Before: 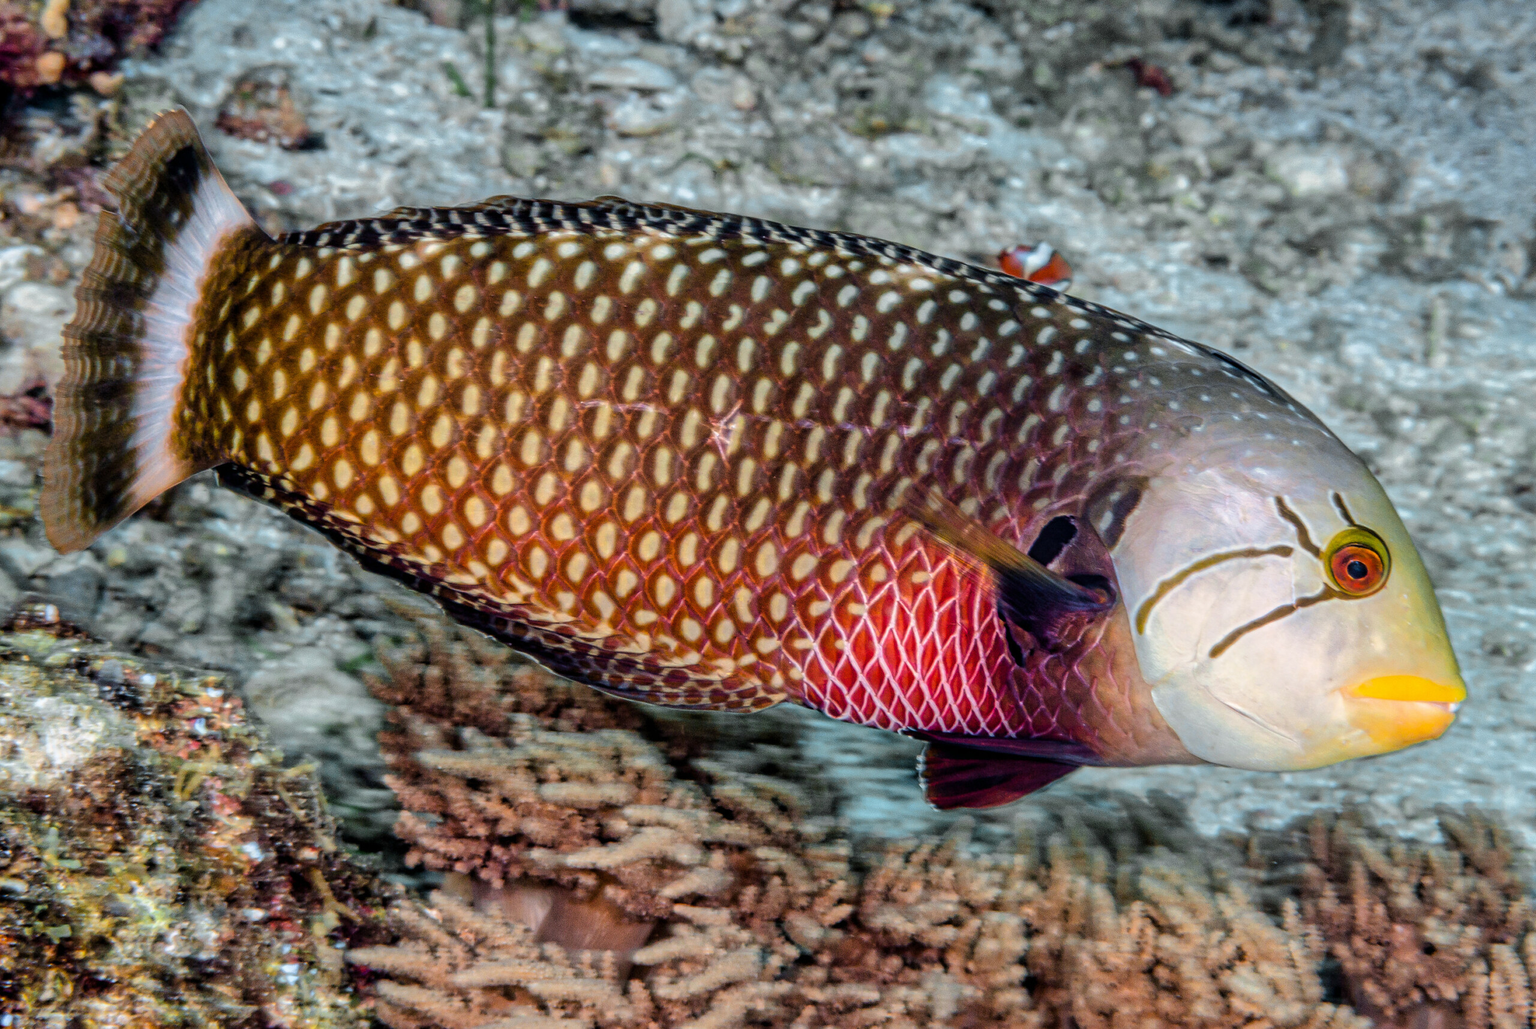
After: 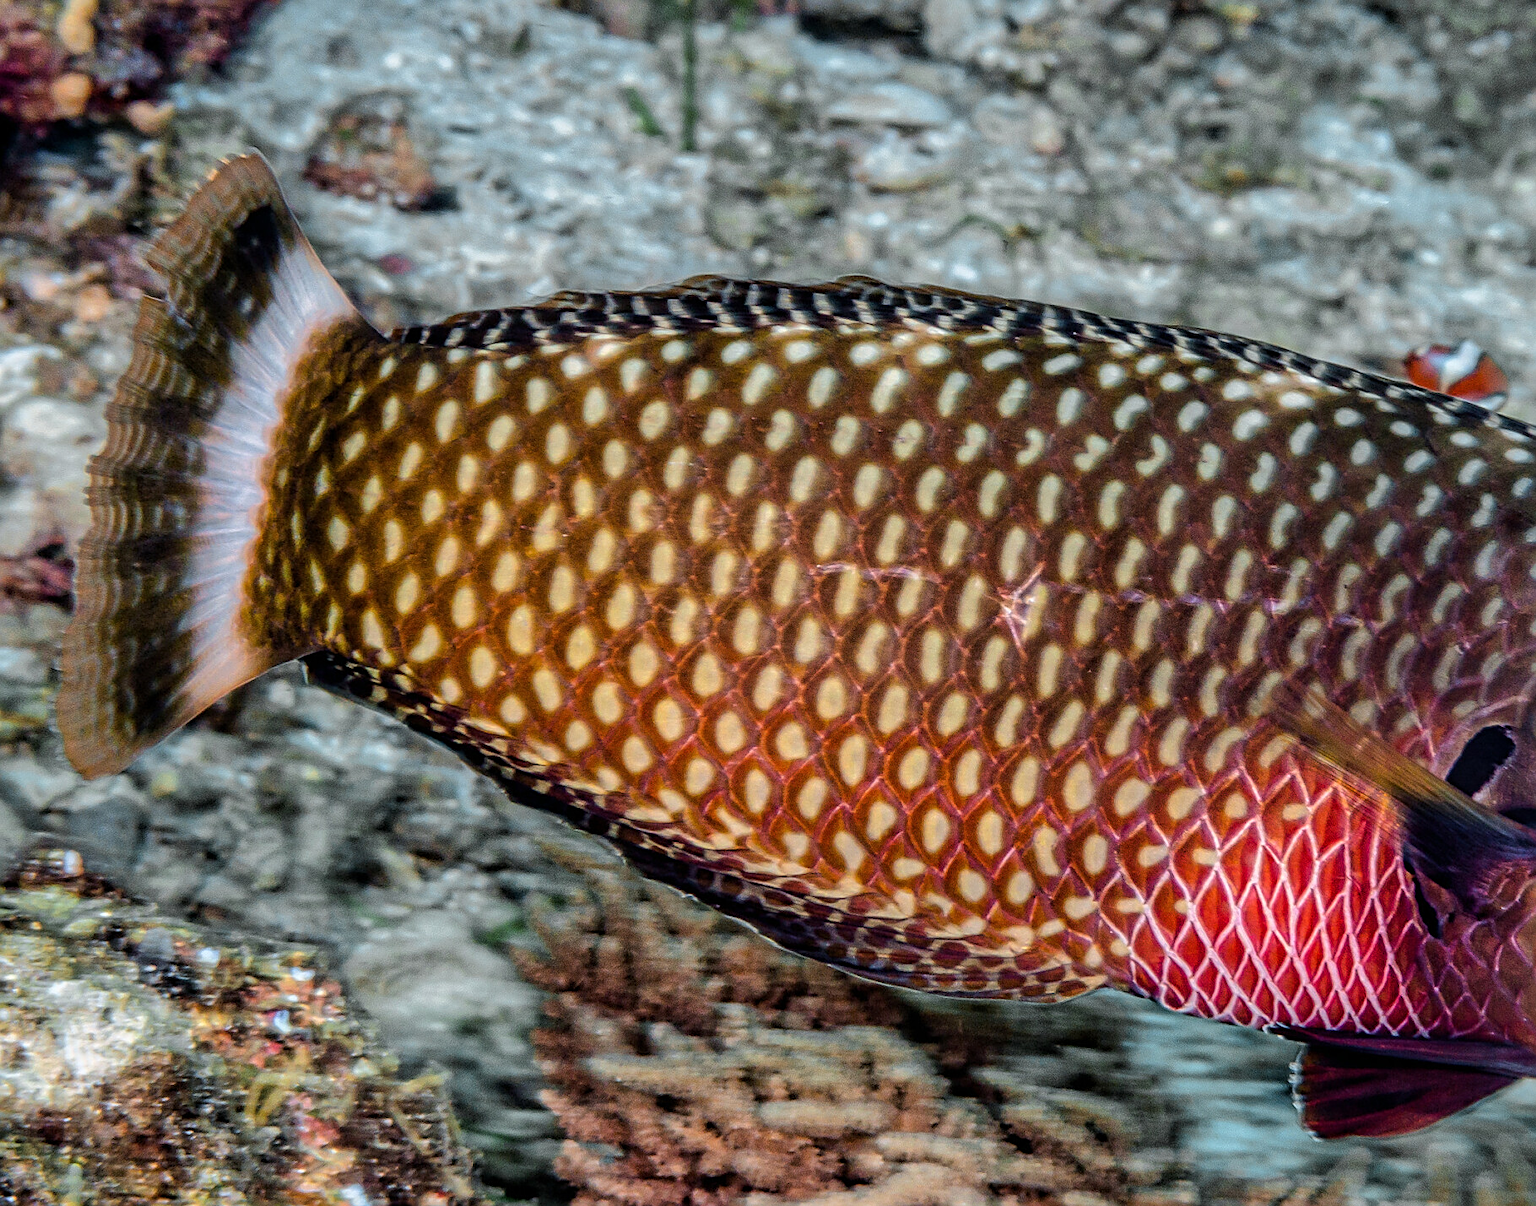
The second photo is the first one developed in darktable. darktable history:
sharpen: on, module defaults
crop: right 28.885%, bottom 16.626%
